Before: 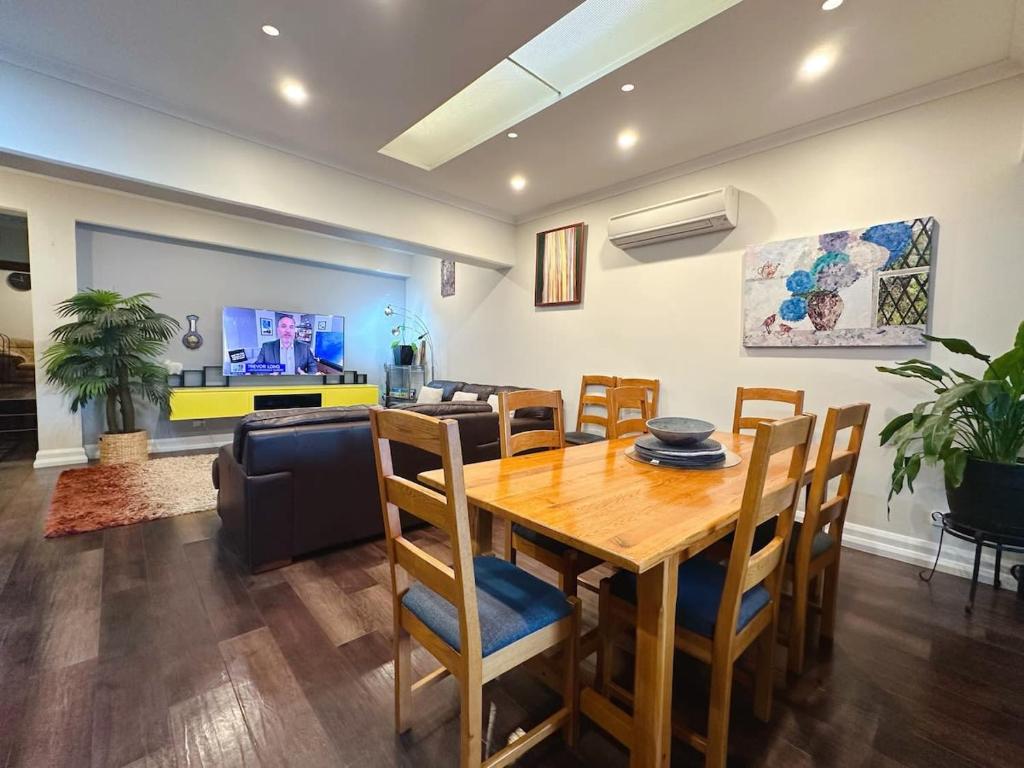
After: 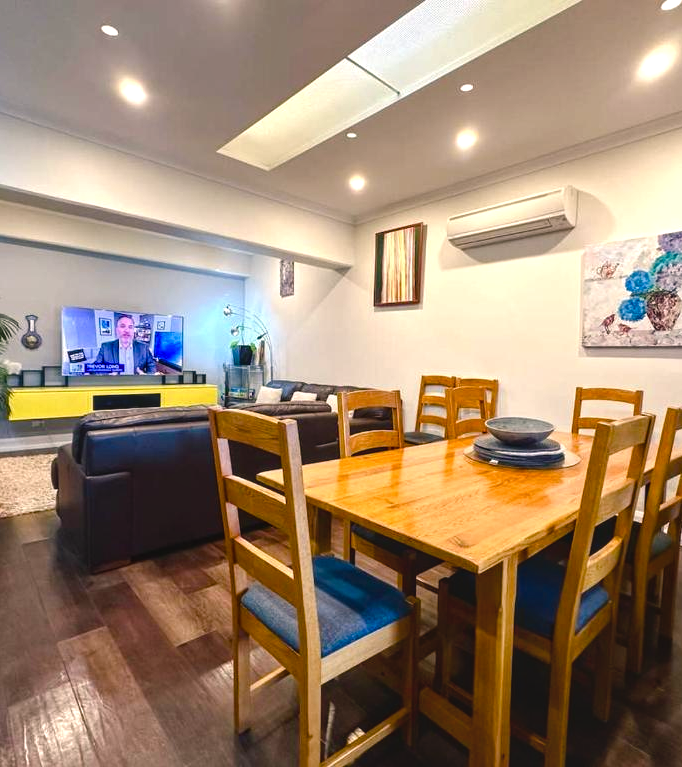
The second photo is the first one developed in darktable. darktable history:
crop and rotate: left 15.754%, right 17.579%
color balance rgb: shadows lift › chroma 1%, shadows lift › hue 217.2°, power › hue 310.8°, highlights gain › chroma 2%, highlights gain › hue 44.4°, global offset › luminance 0.25%, global offset › hue 171.6°, perceptual saturation grading › global saturation 14.09%, perceptual saturation grading › highlights -30%, perceptual saturation grading › shadows 50.67%, global vibrance 25%, contrast 20%
local contrast: detail 110%
